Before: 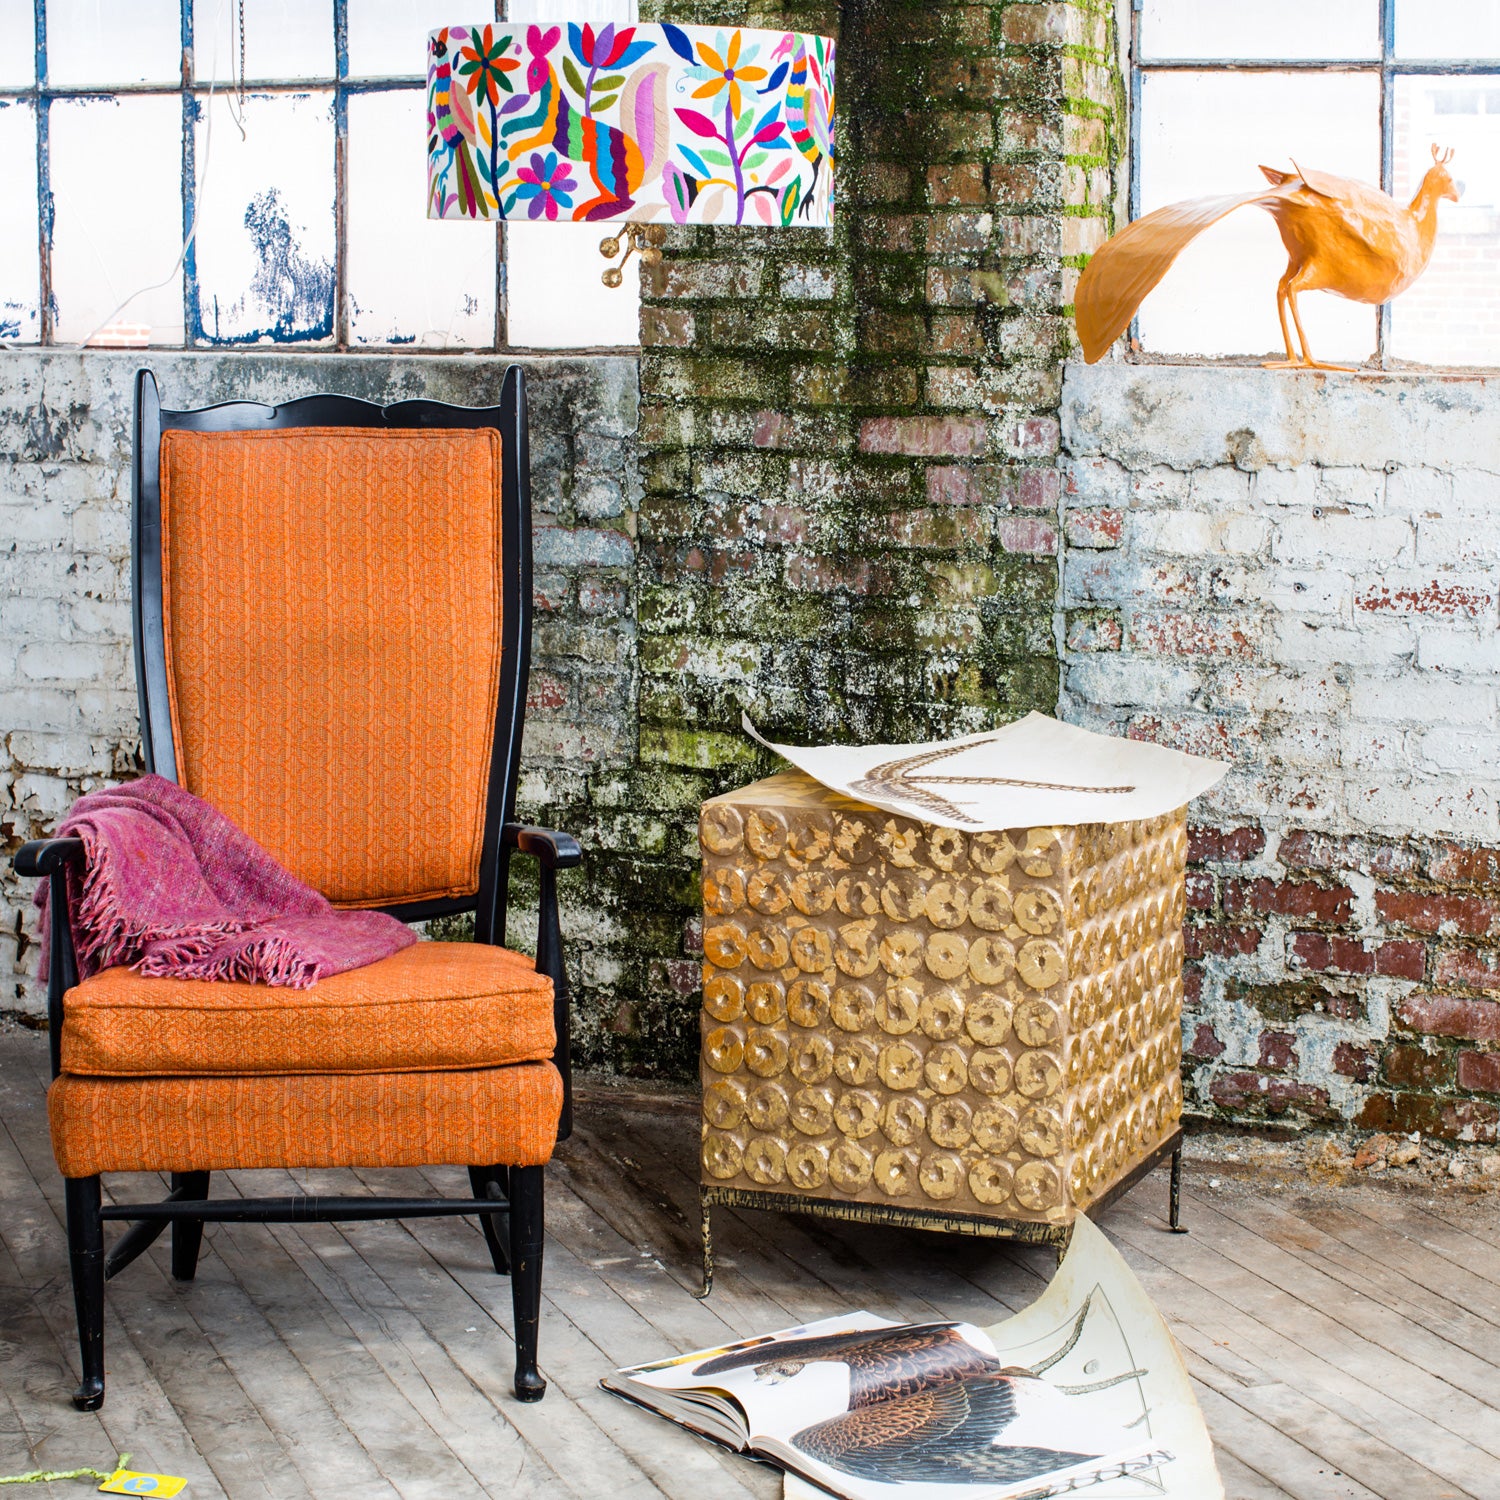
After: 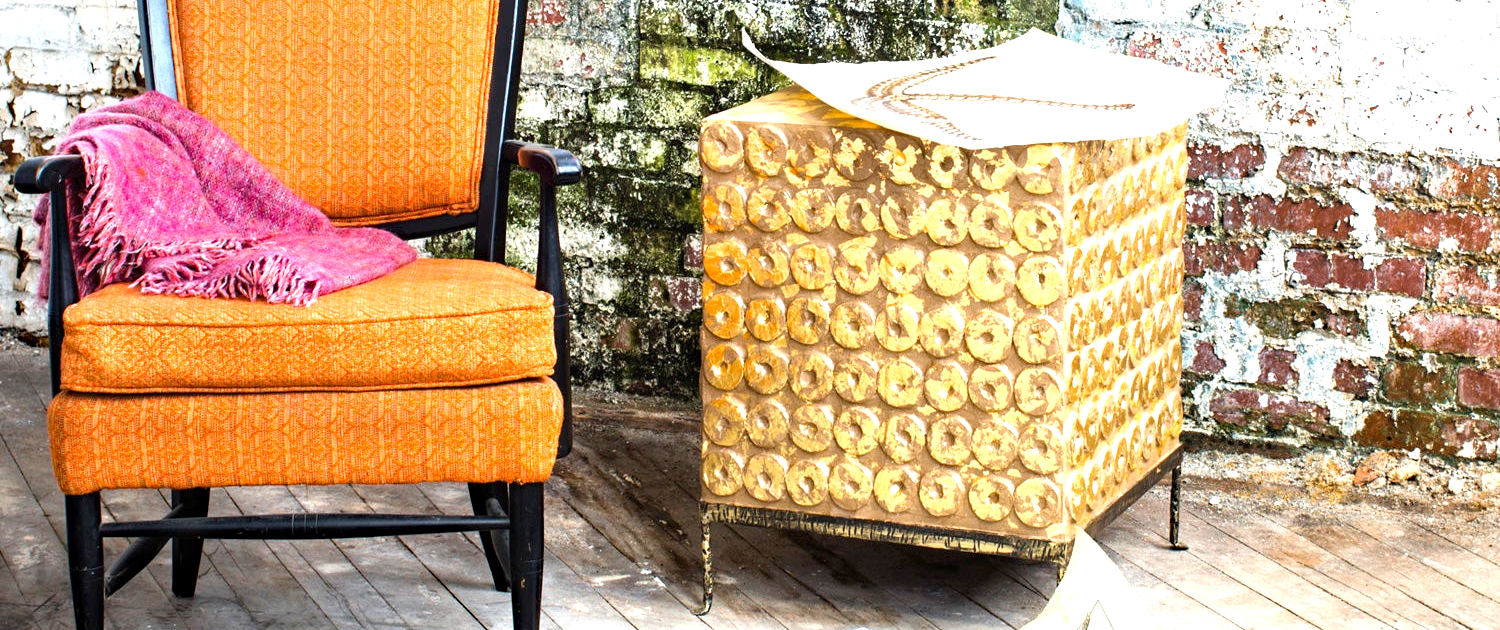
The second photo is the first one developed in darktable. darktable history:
exposure: black level correction 0, exposure 1.2 EV, compensate exposure bias true, compensate highlight preservation false
white balance: emerald 1
crop: top 45.551%, bottom 12.262%
haze removal: compatibility mode true, adaptive false
